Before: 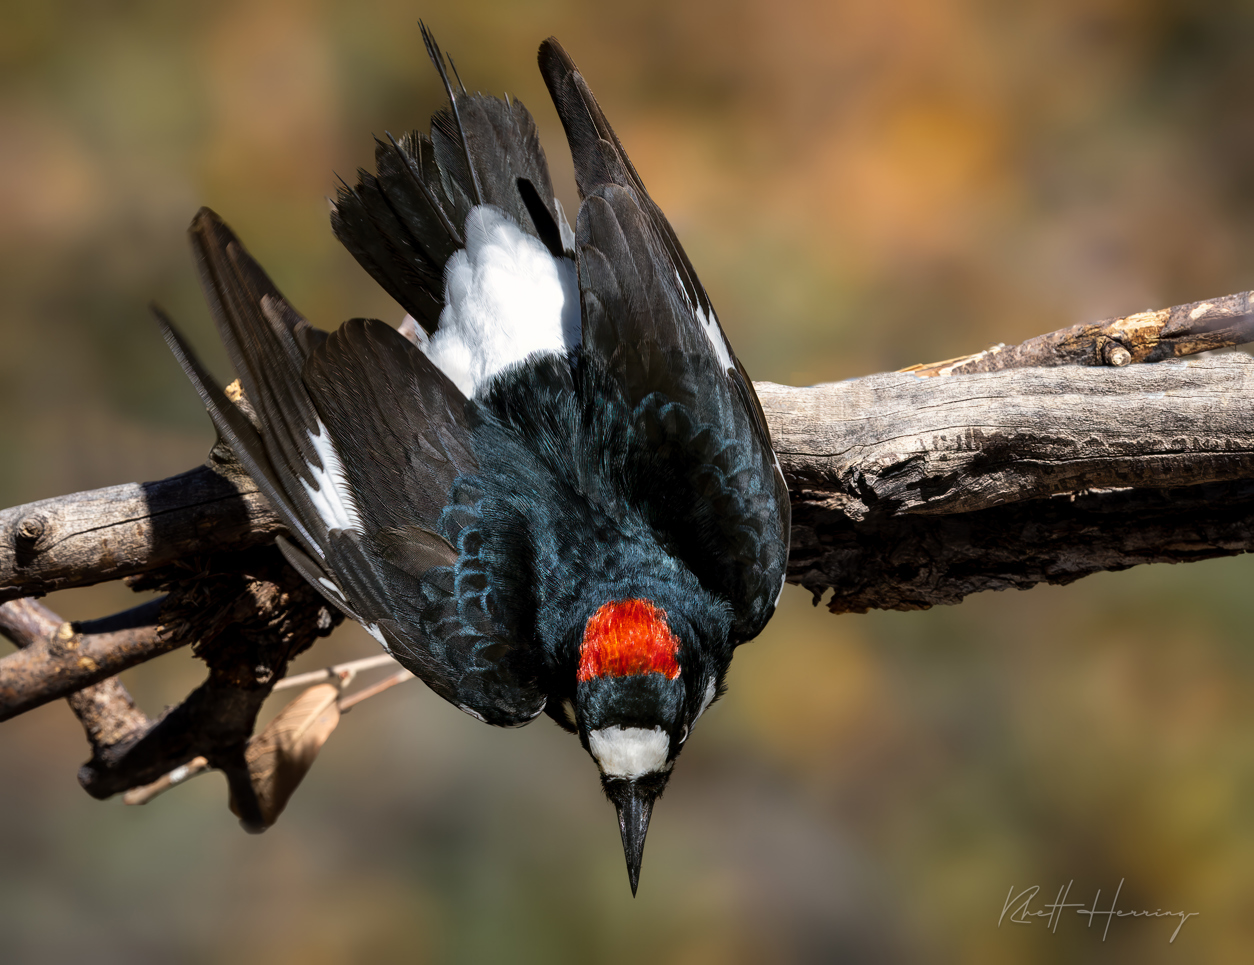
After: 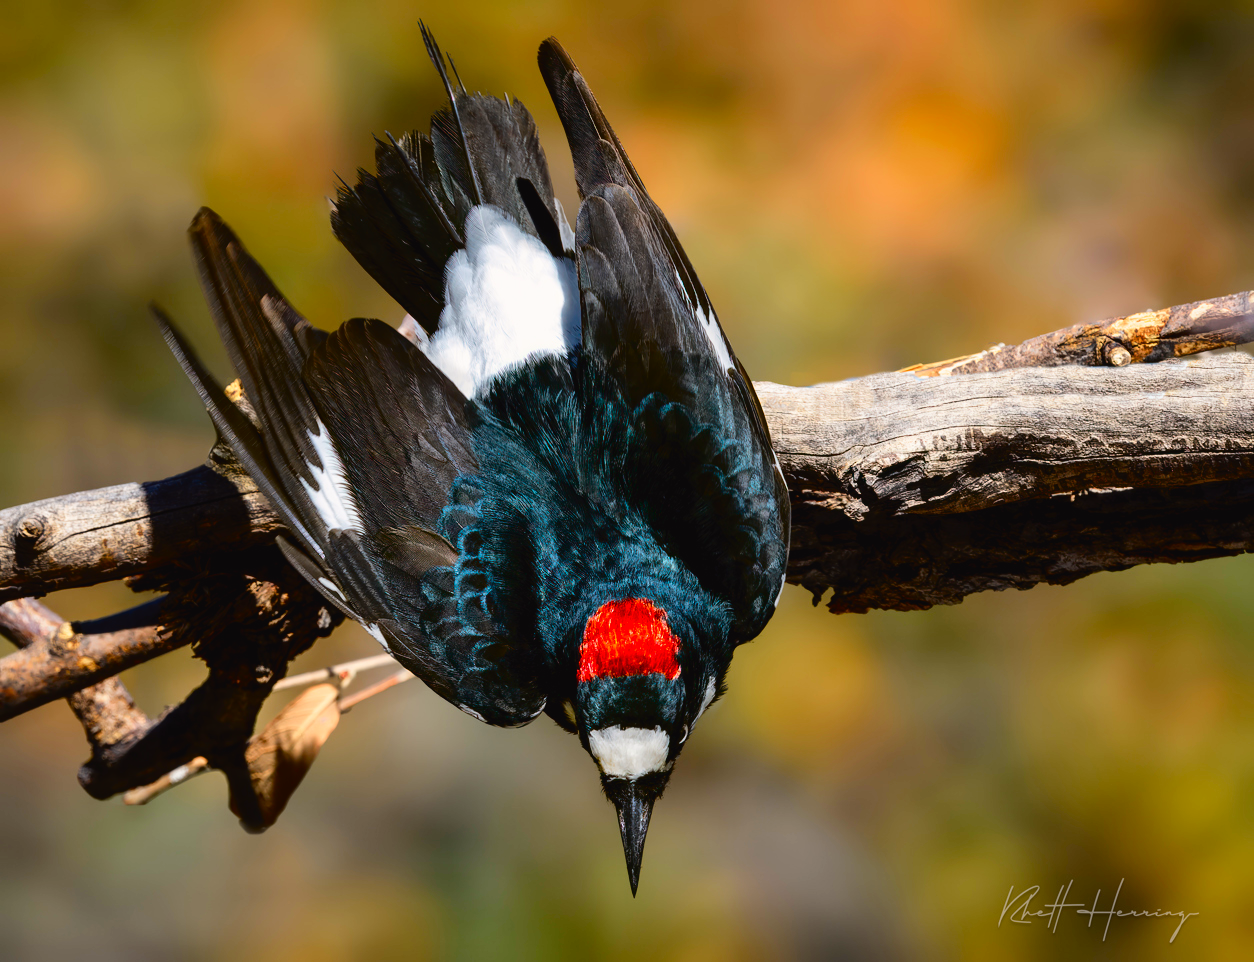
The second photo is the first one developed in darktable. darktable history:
tone curve: curves: ch0 [(0, 0.023) (0.132, 0.075) (0.241, 0.178) (0.487, 0.491) (0.782, 0.8) (1, 0.989)]; ch1 [(0, 0) (0.396, 0.369) (0.467, 0.454) (0.498, 0.5) (0.518, 0.517) (0.57, 0.586) (0.619, 0.663) (0.692, 0.744) (1, 1)]; ch2 [(0, 0) (0.427, 0.416) (0.483, 0.481) (0.503, 0.503) (0.526, 0.527) (0.563, 0.573) (0.632, 0.667) (0.705, 0.737) (0.985, 0.966)], color space Lab, independent channels
color balance rgb: perceptual saturation grading › global saturation 20%, perceptual saturation grading › highlights -25%, perceptual saturation grading › shadows 25%
contrast brightness saturation: contrast 0.07, brightness 0.08, saturation 0.18
crop: top 0.05%, bottom 0.098%
